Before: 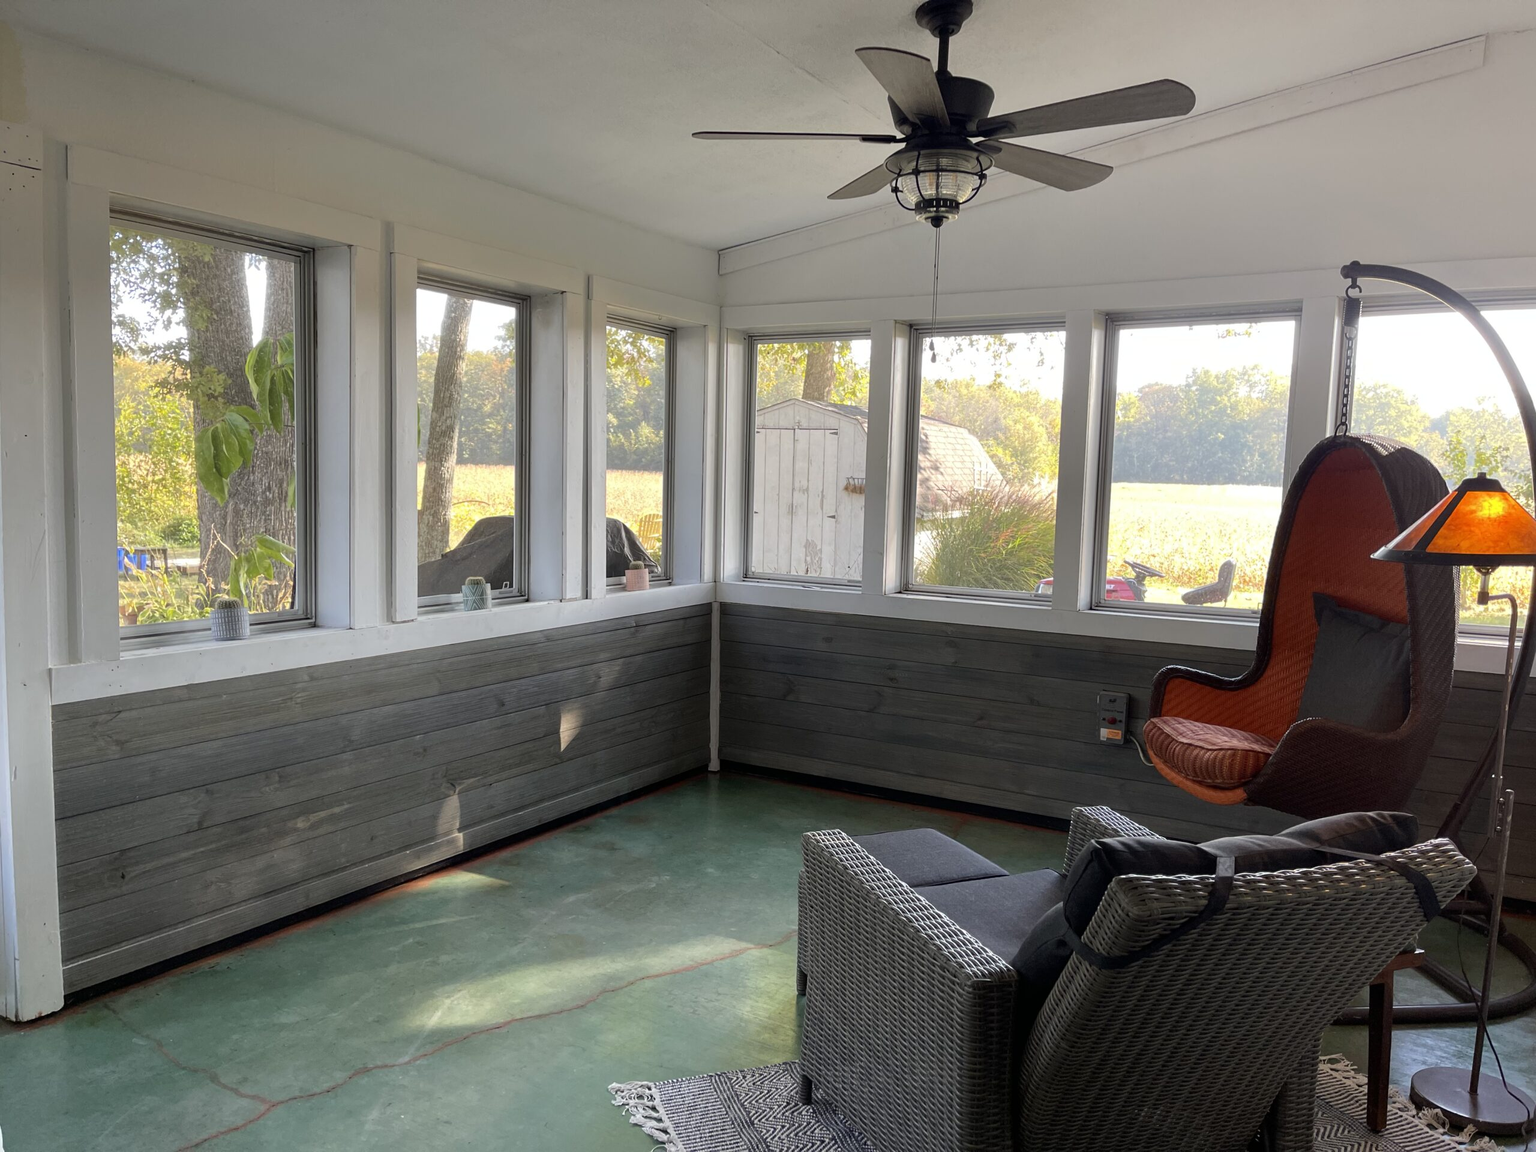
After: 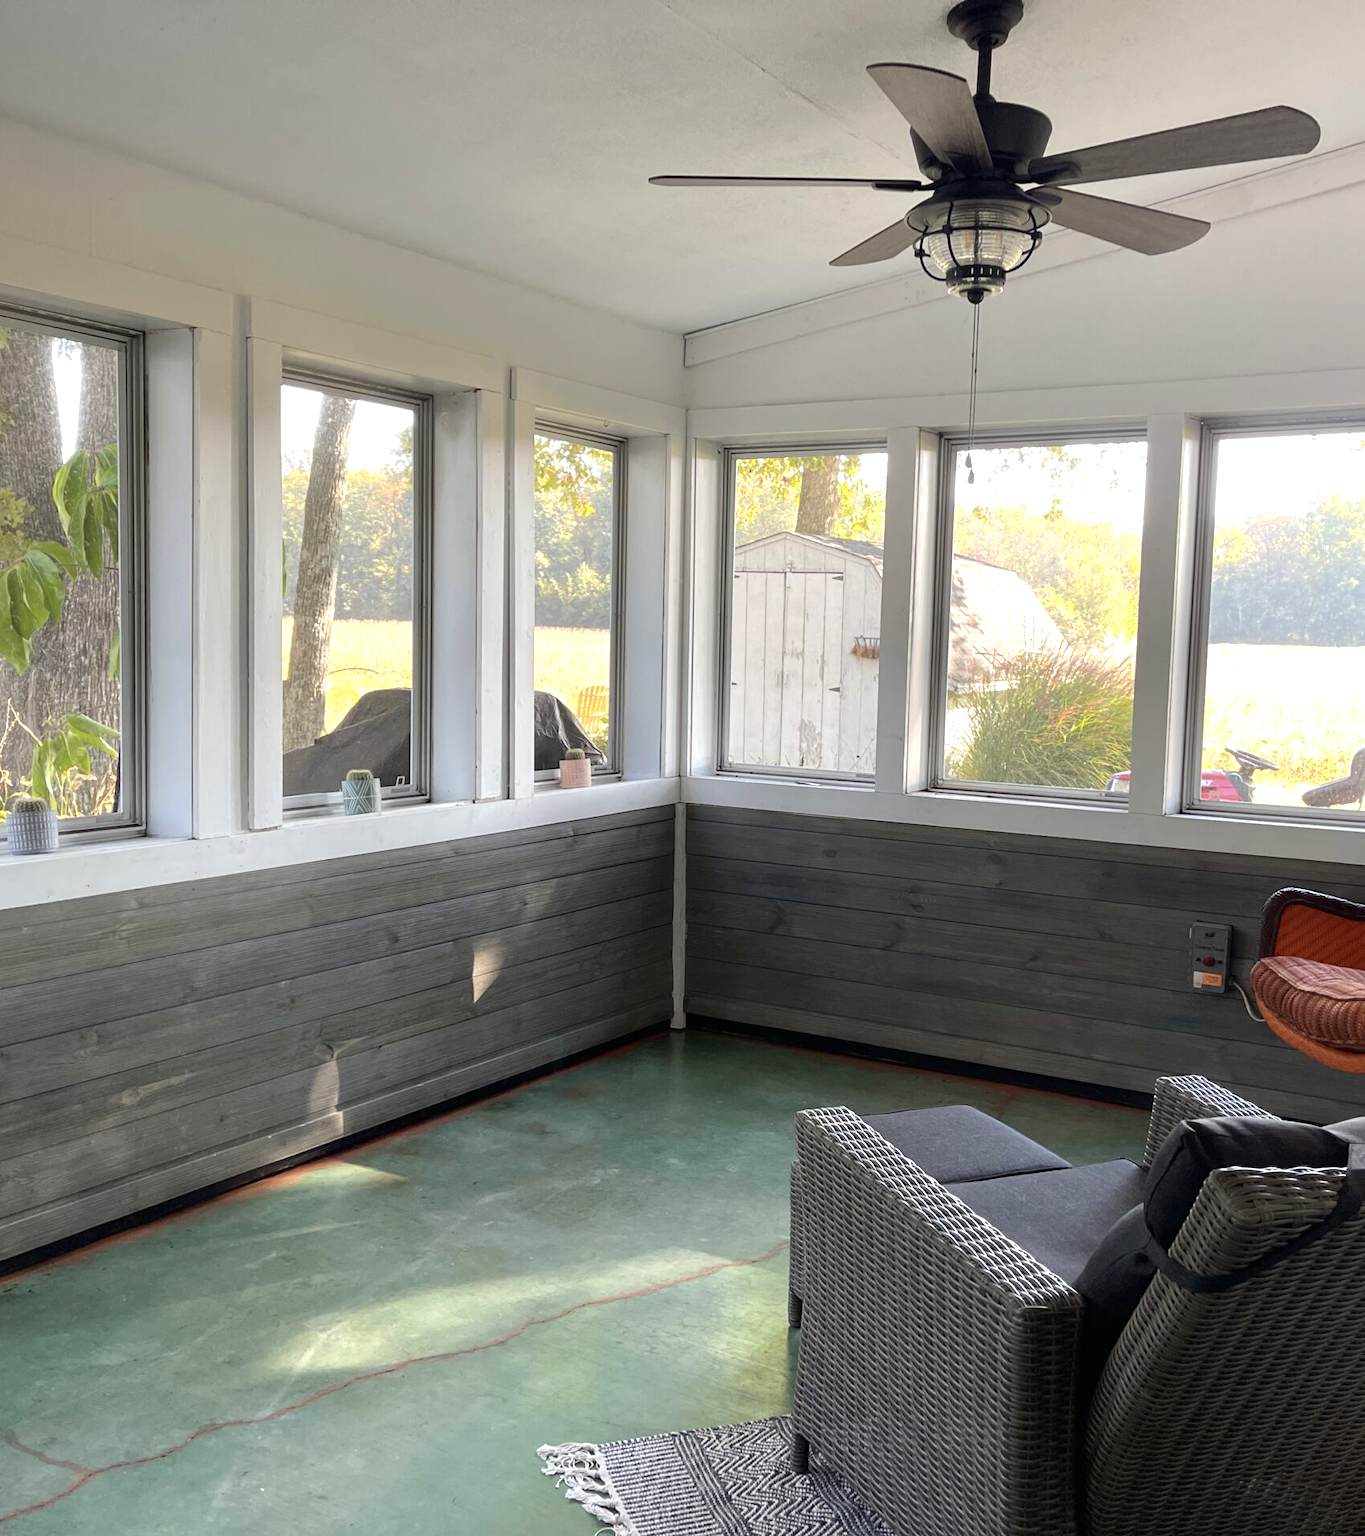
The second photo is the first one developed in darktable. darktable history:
crop and rotate: left 13.409%, right 19.924%
exposure: black level correction 0, exposure 0.5 EV, compensate highlight preservation false
